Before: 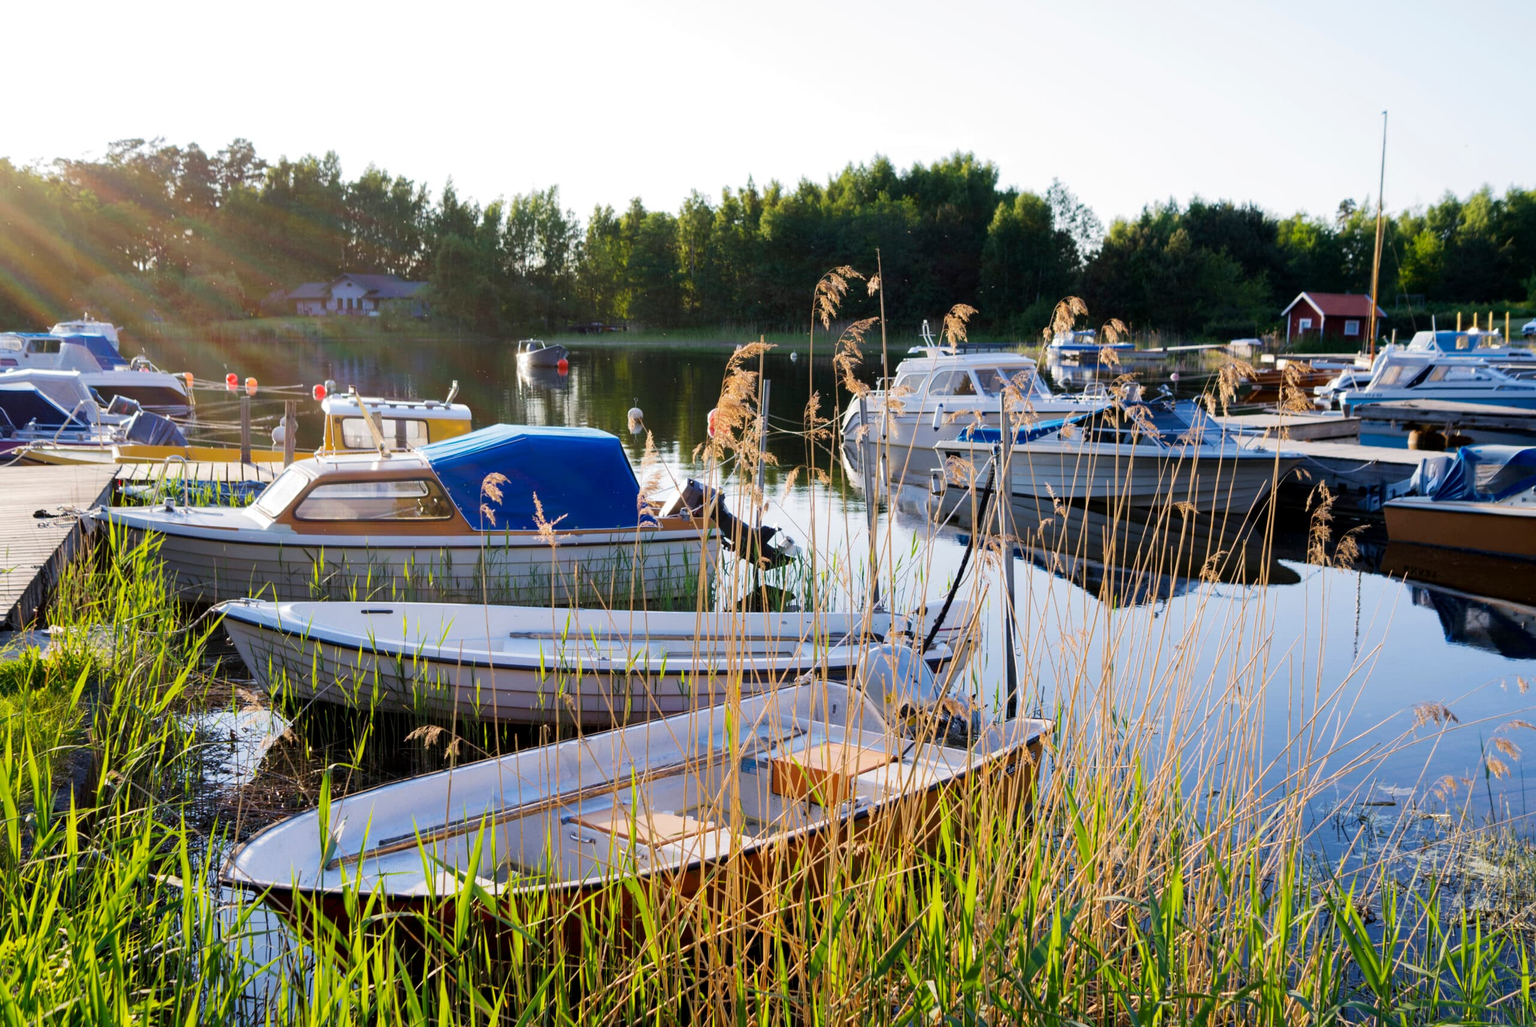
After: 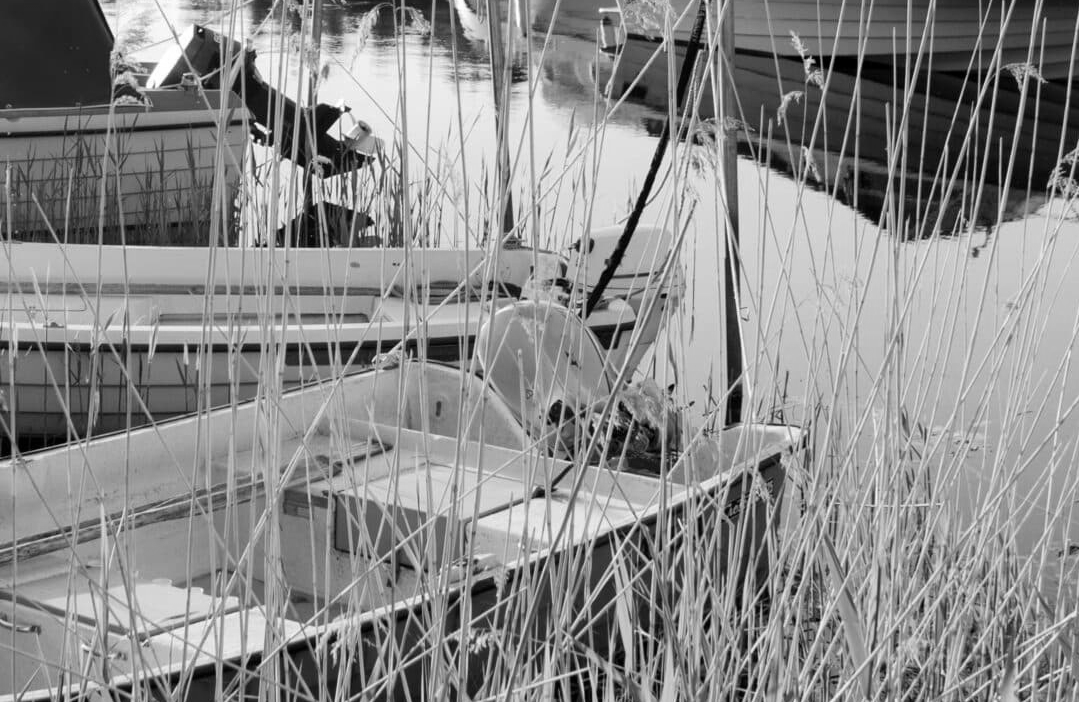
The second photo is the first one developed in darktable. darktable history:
crop: left 37.221%, top 45.169%, right 20.63%, bottom 13.777%
monochrome: on, module defaults
